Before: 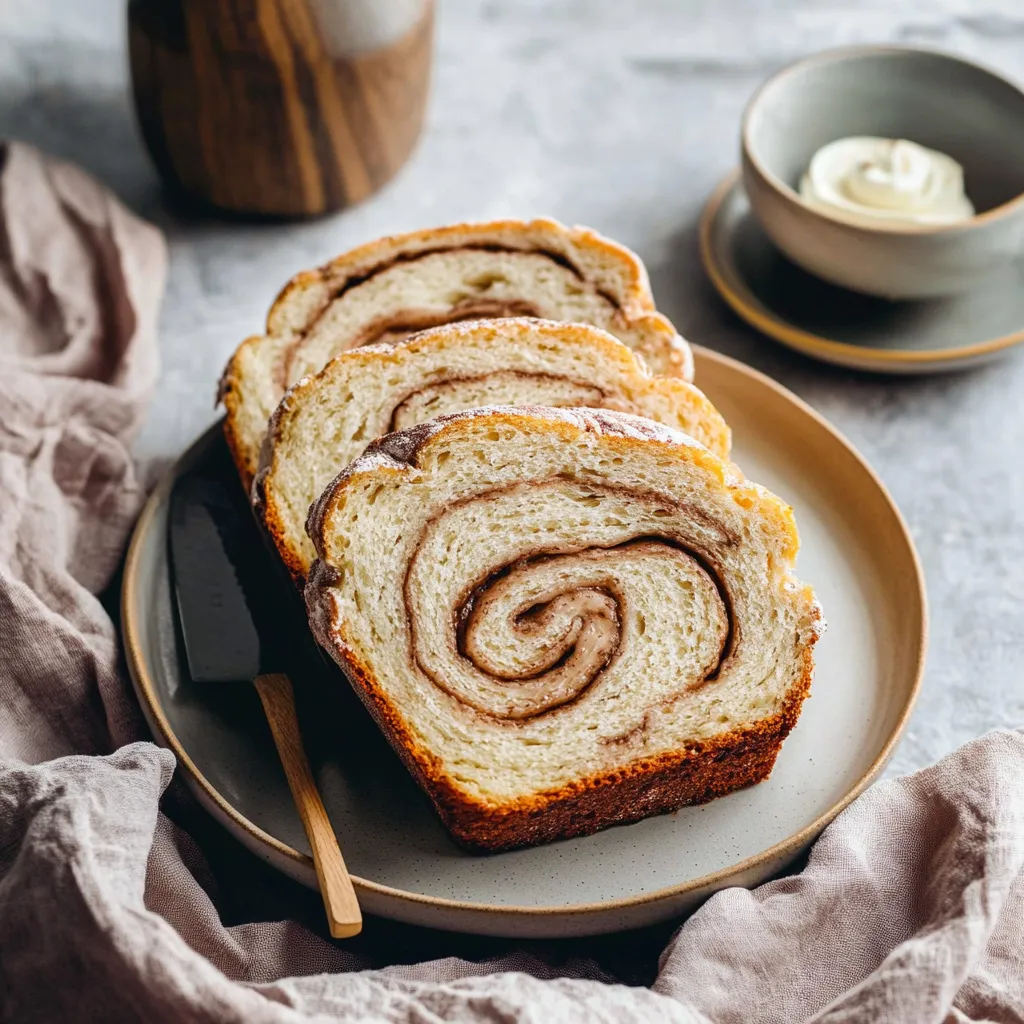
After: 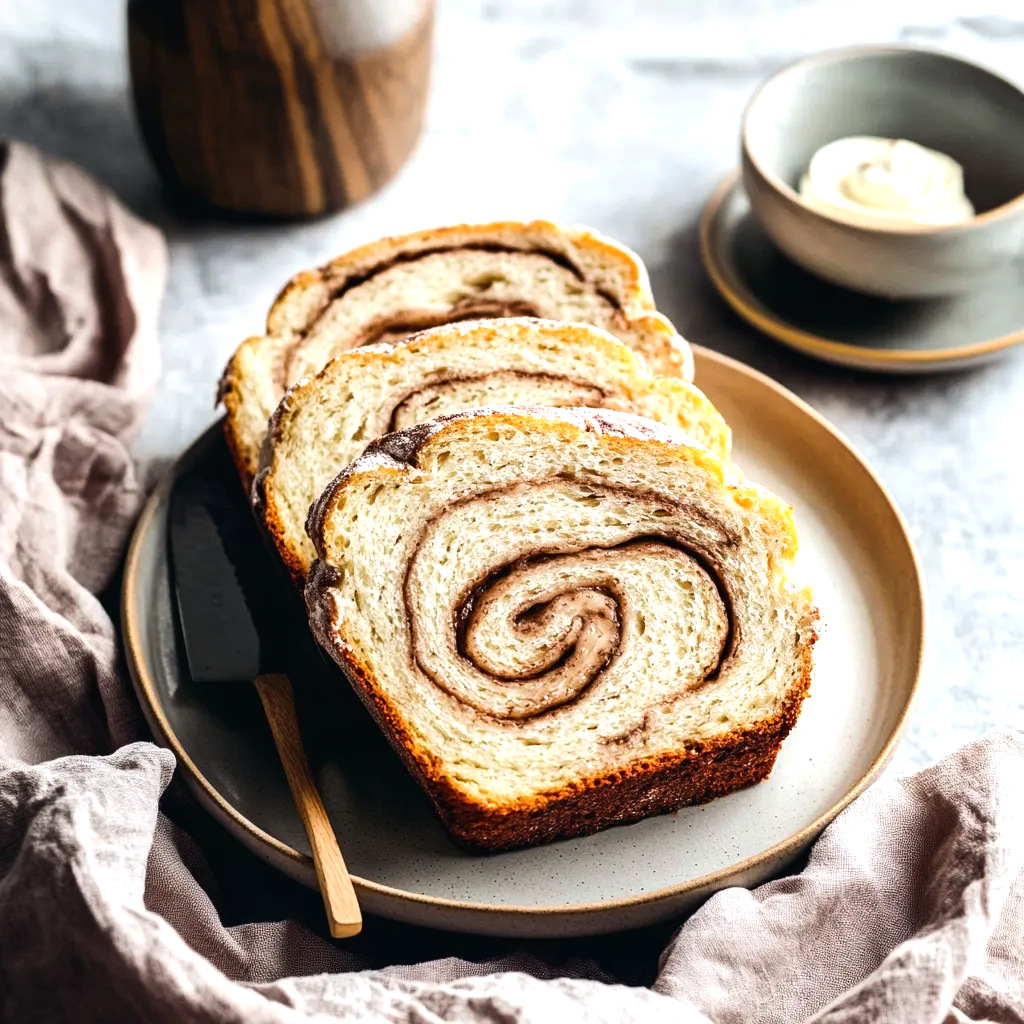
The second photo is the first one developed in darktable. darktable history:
tone equalizer: -8 EV -0.732 EV, -7 EV -0.684 EV, -6 EV -0.599 EV, -5 EV -0.376 EV, -3 EV 0.4 EV, -2 EV 0.6 EV, -1 EV 0.676 EV, +0 EV 0.751 EV, edges refinement/feathering 500, mask exposure compensation -1.57 EV, preserve details no
